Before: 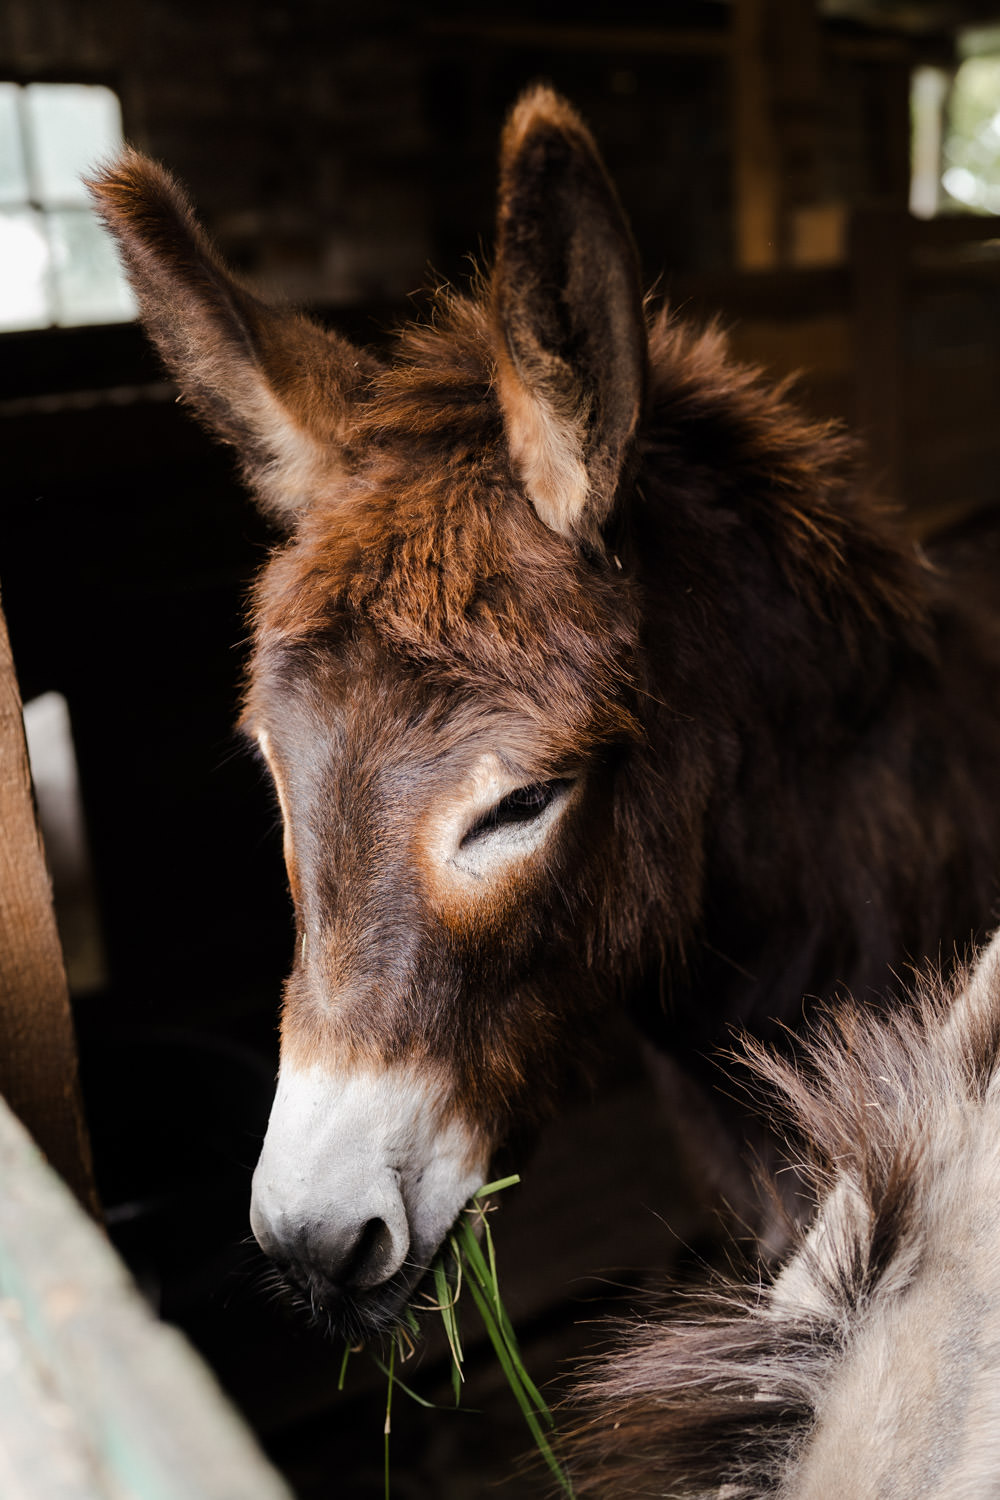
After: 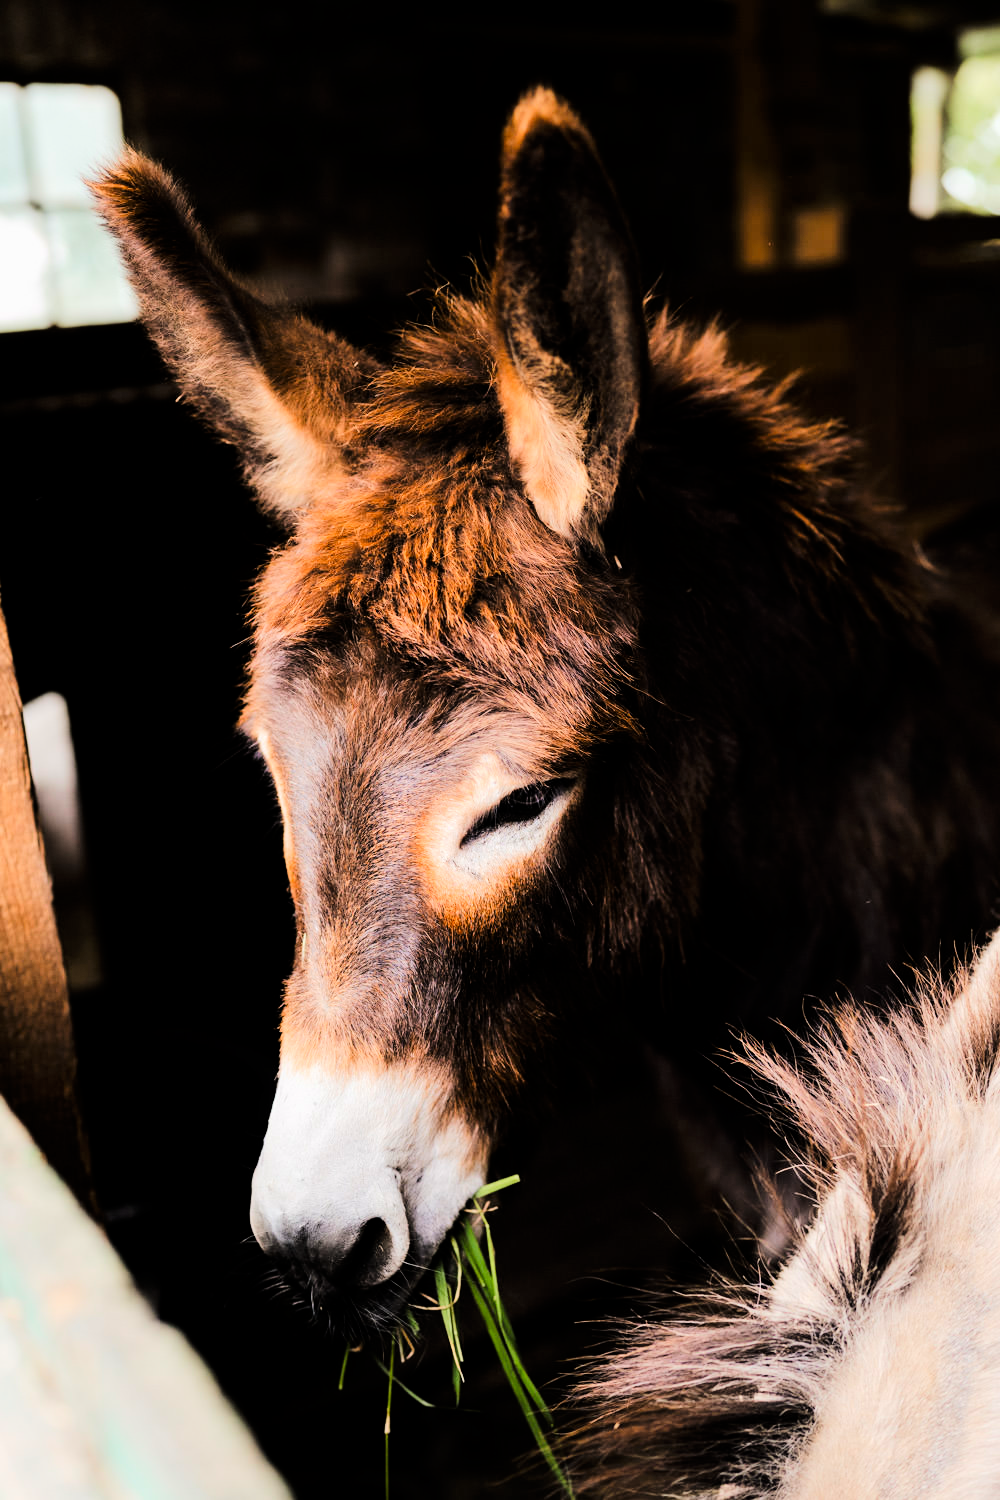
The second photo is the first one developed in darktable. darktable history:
contrast brightness saturation: saturation 0.18
tone curve: curves: ch0 [(0, 0) (0.004, 0) (0.133, 0.071) (0.341, 0.453) (0.839, 0.922) (1, 1)], color space Lab, linked channels, preserve colors none
